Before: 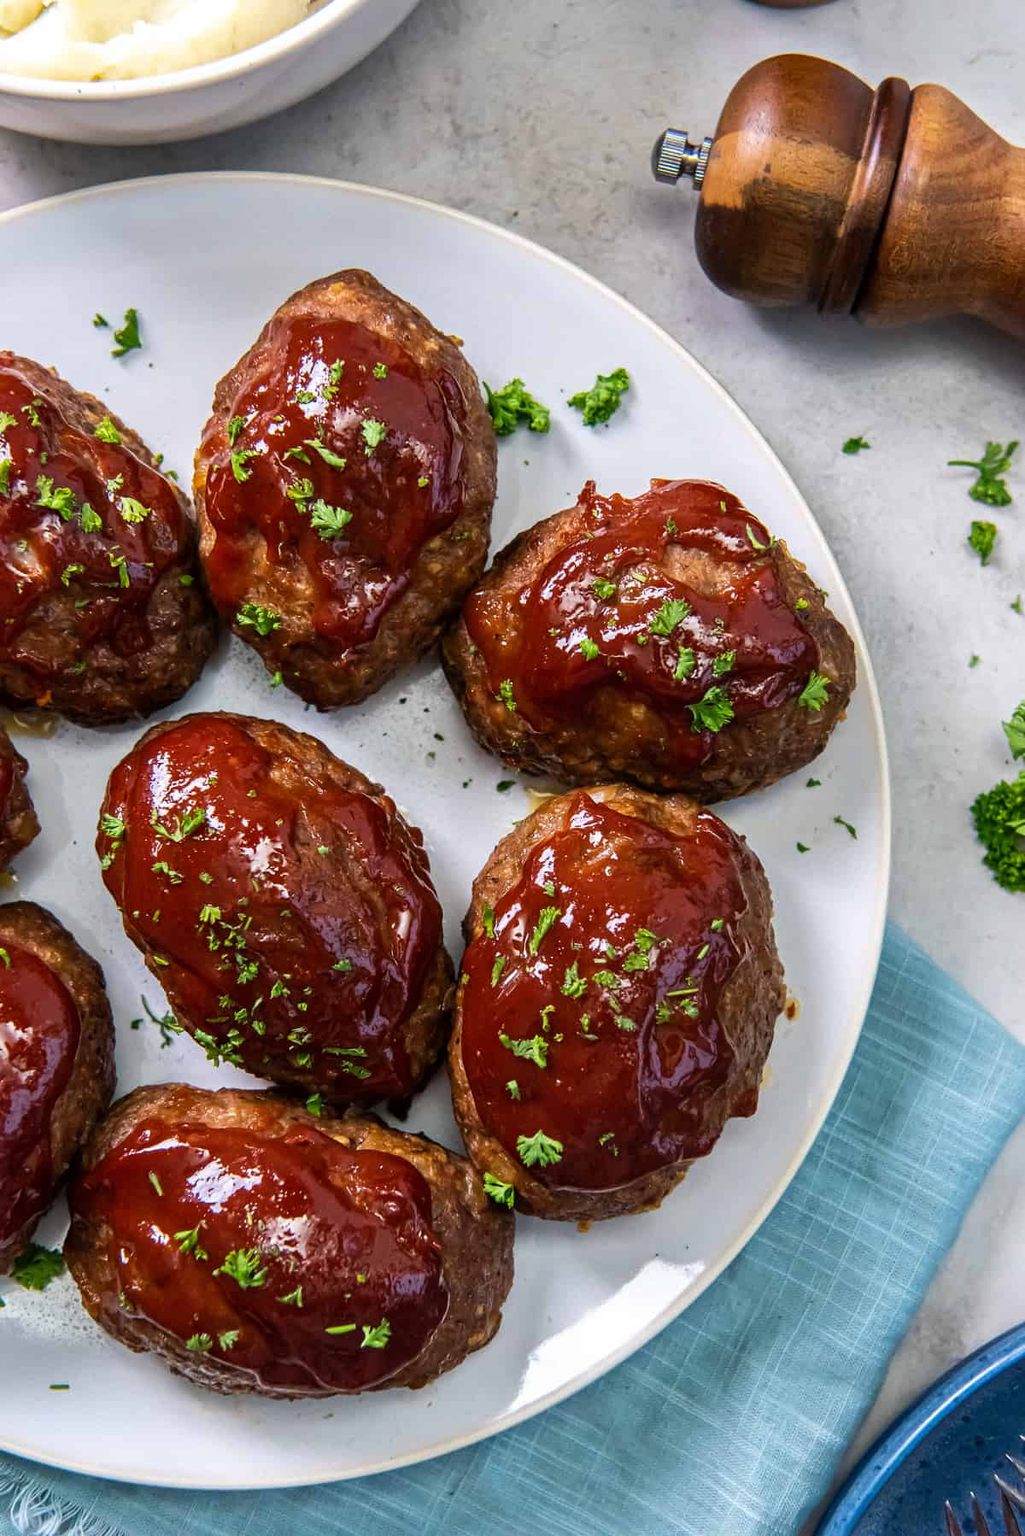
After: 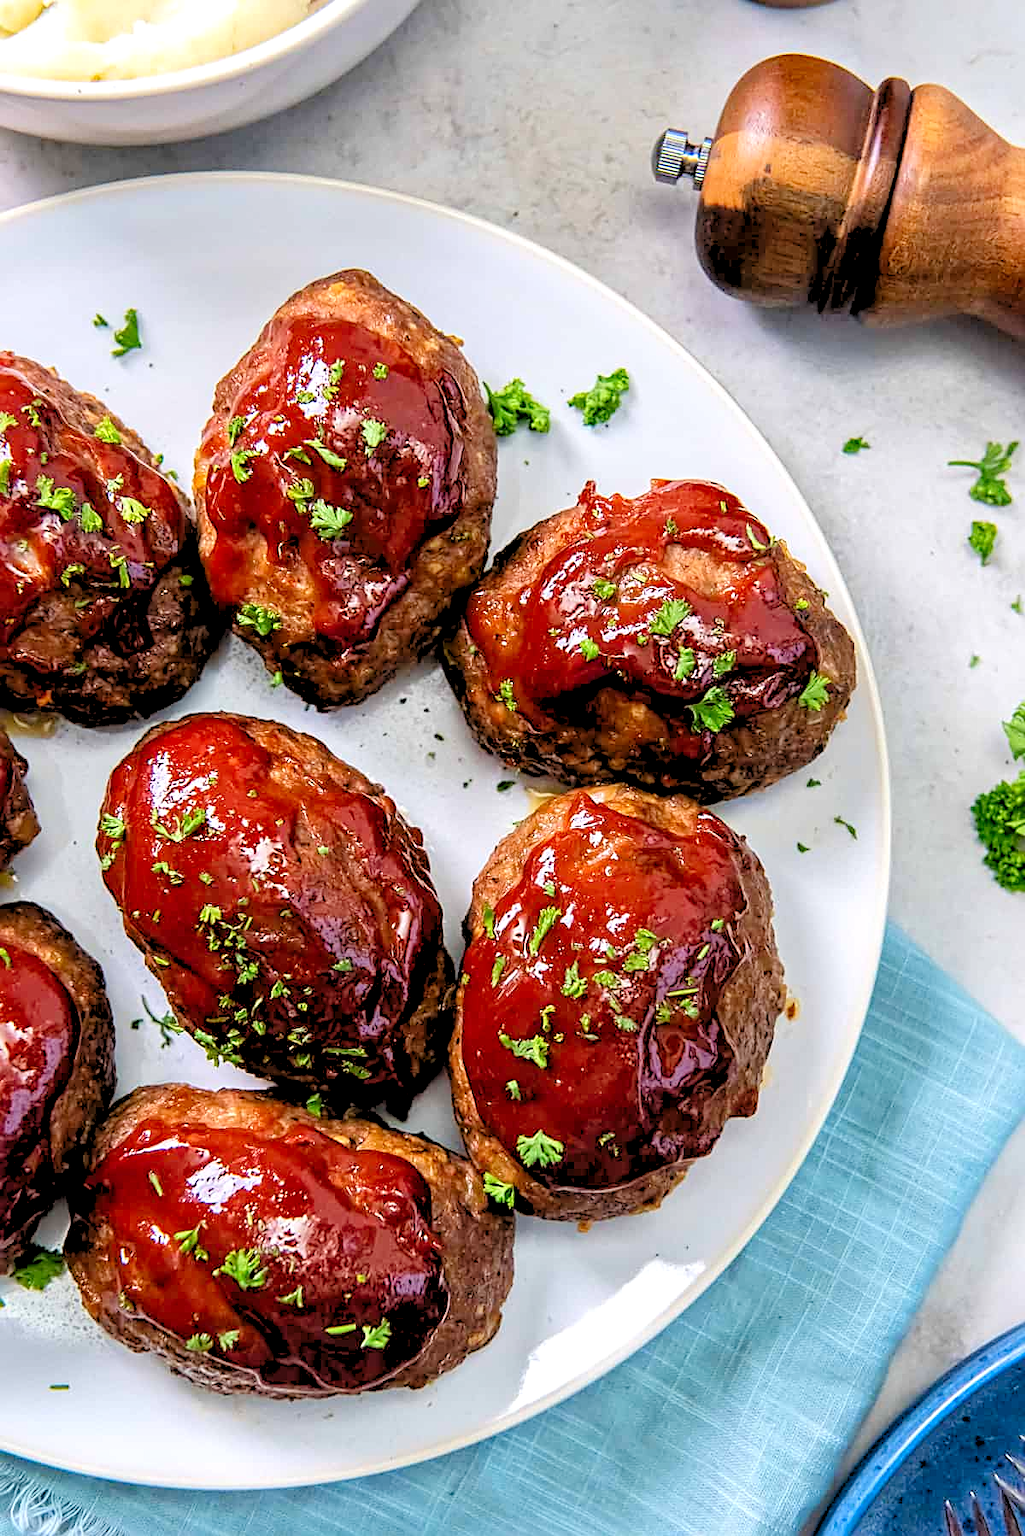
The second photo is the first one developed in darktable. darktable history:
local contrast: highlights 105%, shadows 101%, detail 119%, midtone range 0.2
sharpen: on, module defaults
levels: levels [0.093, 0.434, 0.988]
